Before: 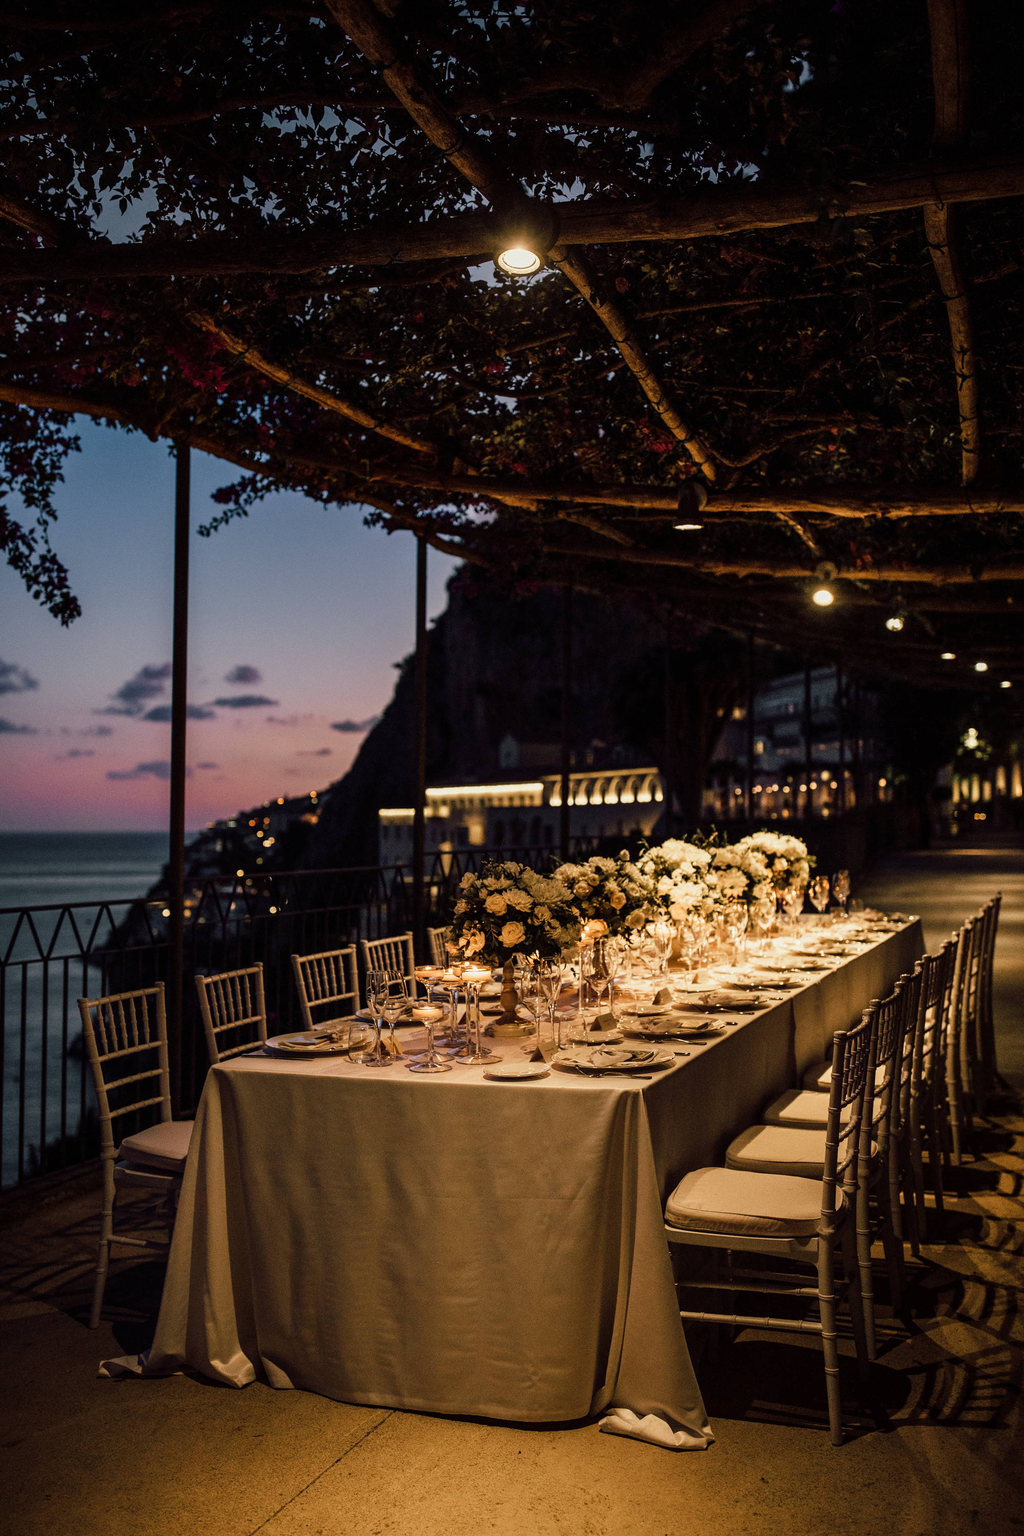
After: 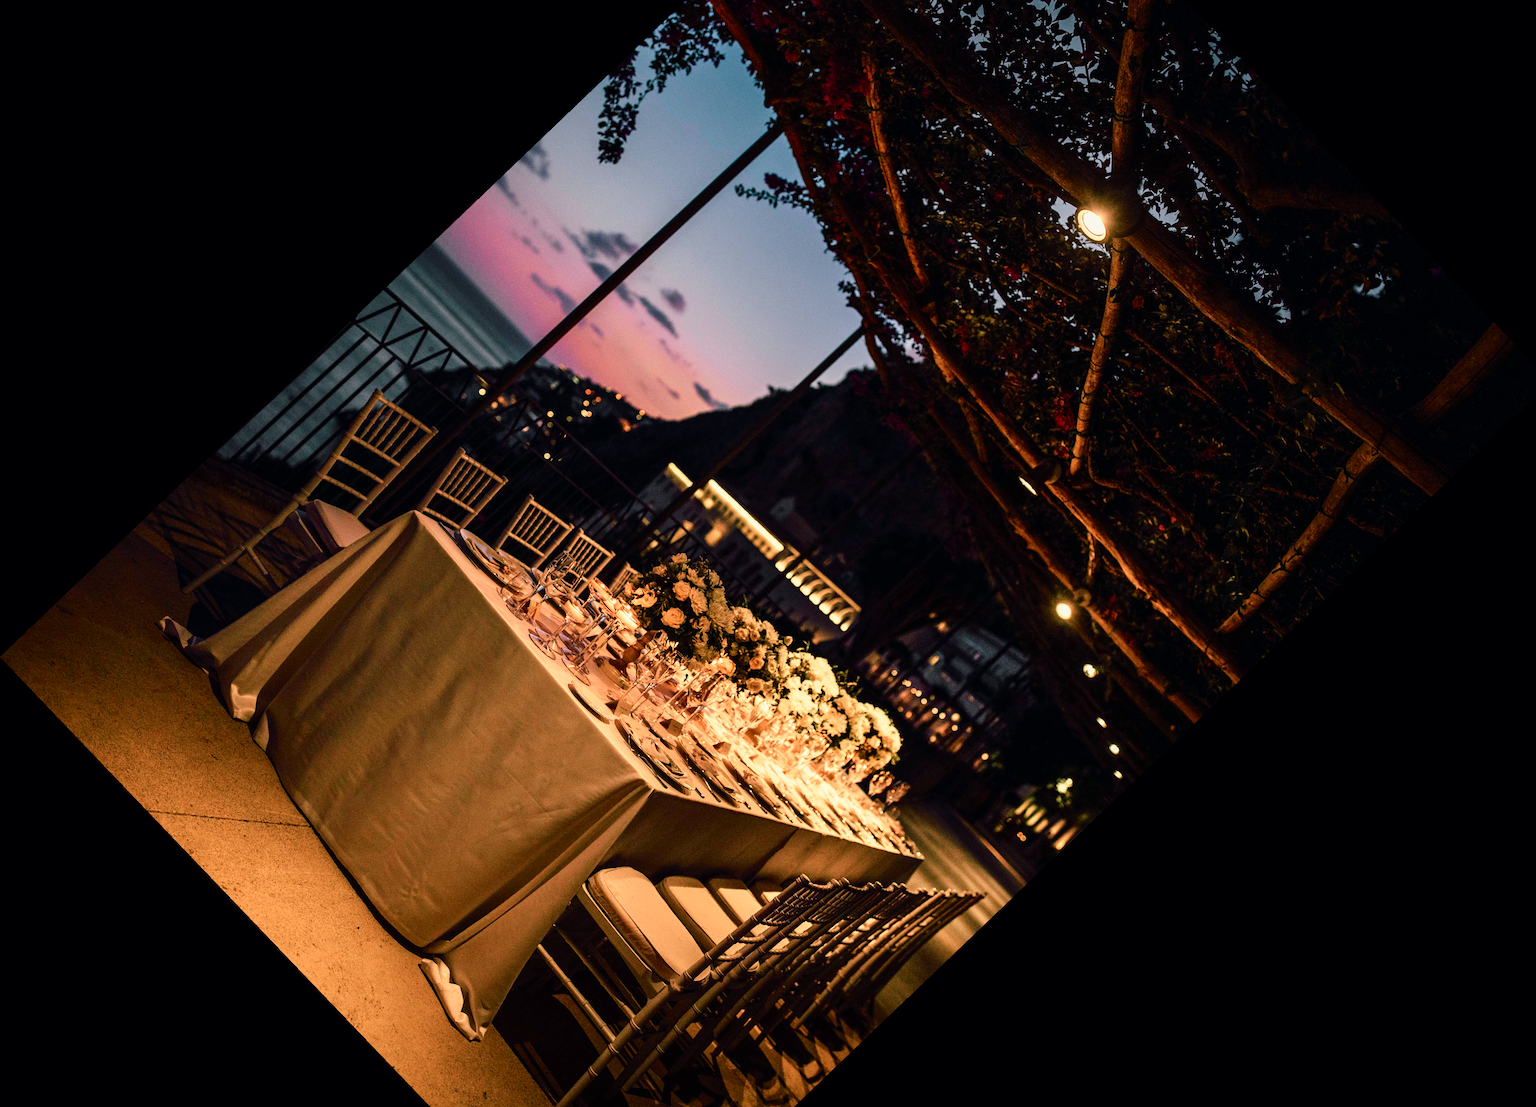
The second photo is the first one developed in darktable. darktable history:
rgb levels: preserve colors max RGB
tone curve: curves: ch0 [(0, 0) (0.051, 0.047) (0.102, 0.099) (0.258, 0.29) (0.442, 0.527) (0.695, 0.804) (0.88, 0.952) (1, 1)]; ch1 [(0, 0) (0.339, 0.298) (0.402, 0.363) (0.444, 0.415) (0.485, 0.469) (0.494, 0.493) (0.504, 0.501) (0.525, 0.534) (0.555, 0.593) (0.594, 0.648) (1, 1)]; ch2 [(0, 0) (0.48, 0.48) (0.504, 0.5) (0.535, 0.557) (0.581, 0.623) (0.649, 0.683) (0.824, 0.815) (1, 1)], color space Lab, independent channels, preserve colors none
crop and rotate: angle -46.26°, top 16.234%, right 0.912%, bottom 11.704%
